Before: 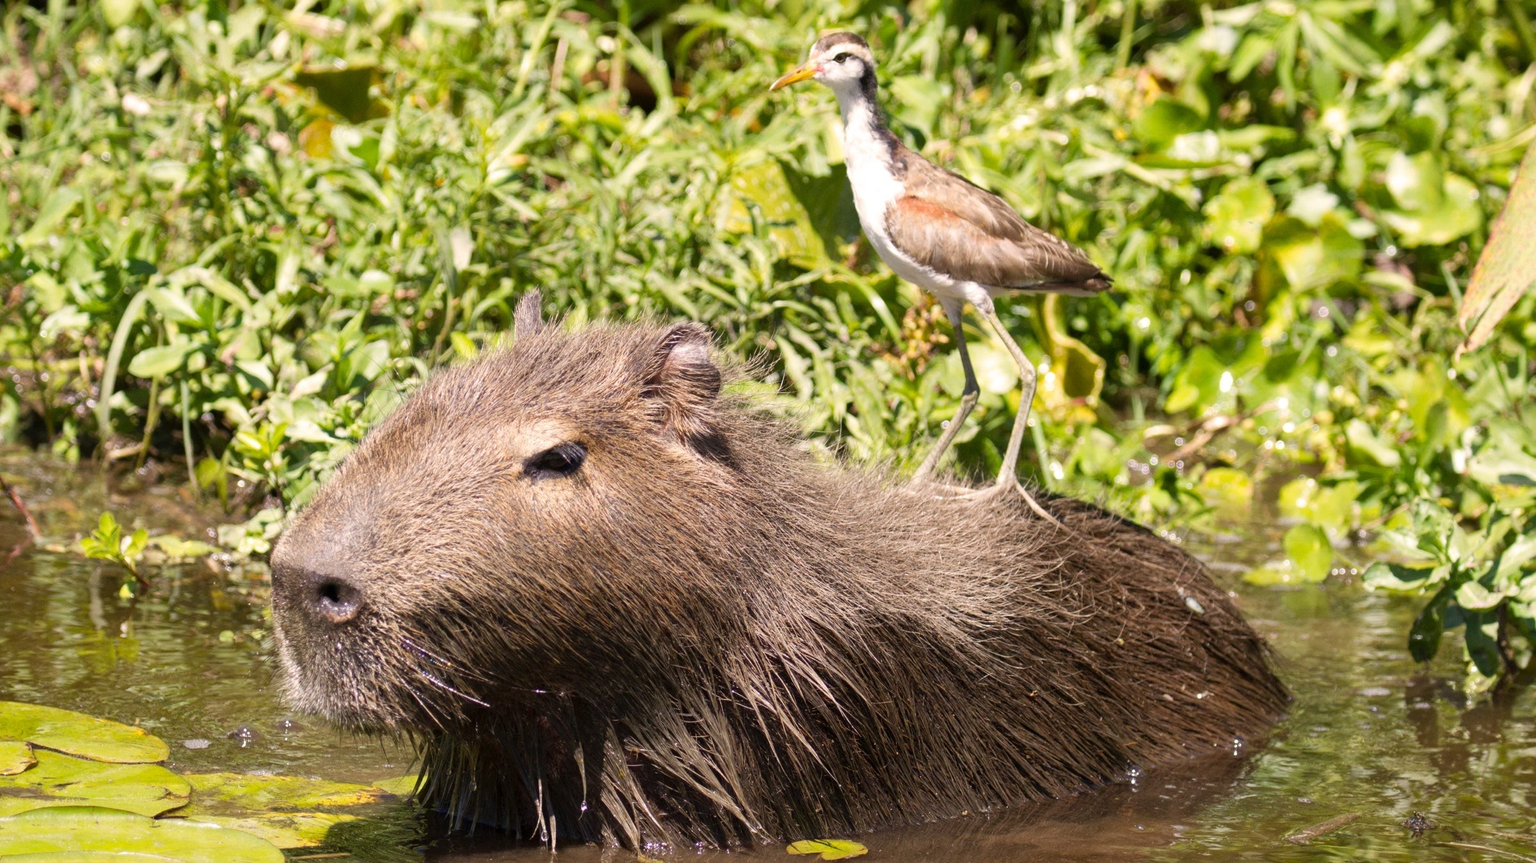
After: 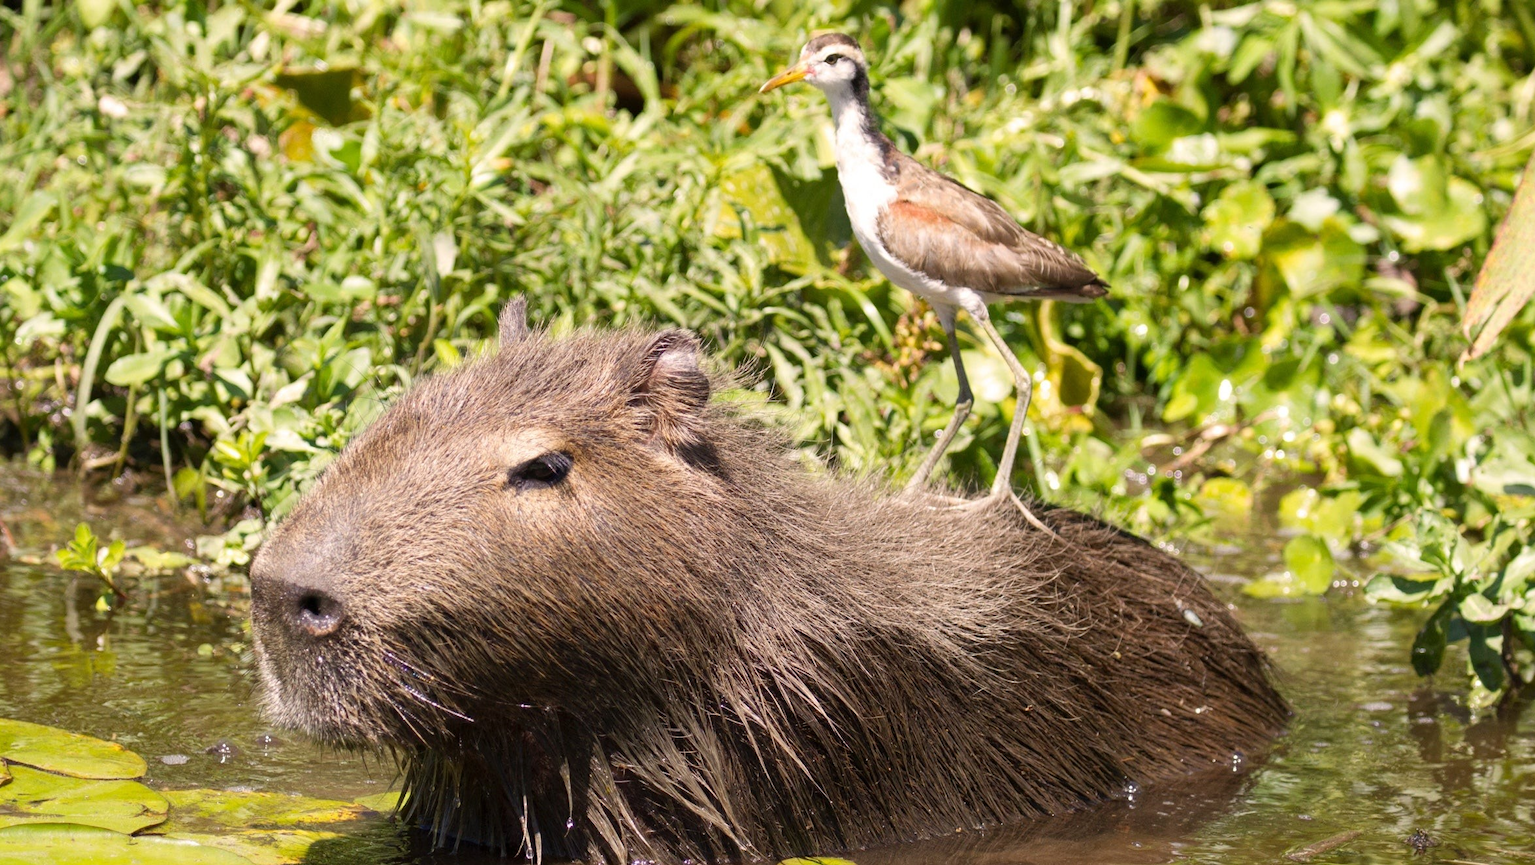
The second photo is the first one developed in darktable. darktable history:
crop: left 1.7%, right 0.27%, bottom 1.653%
